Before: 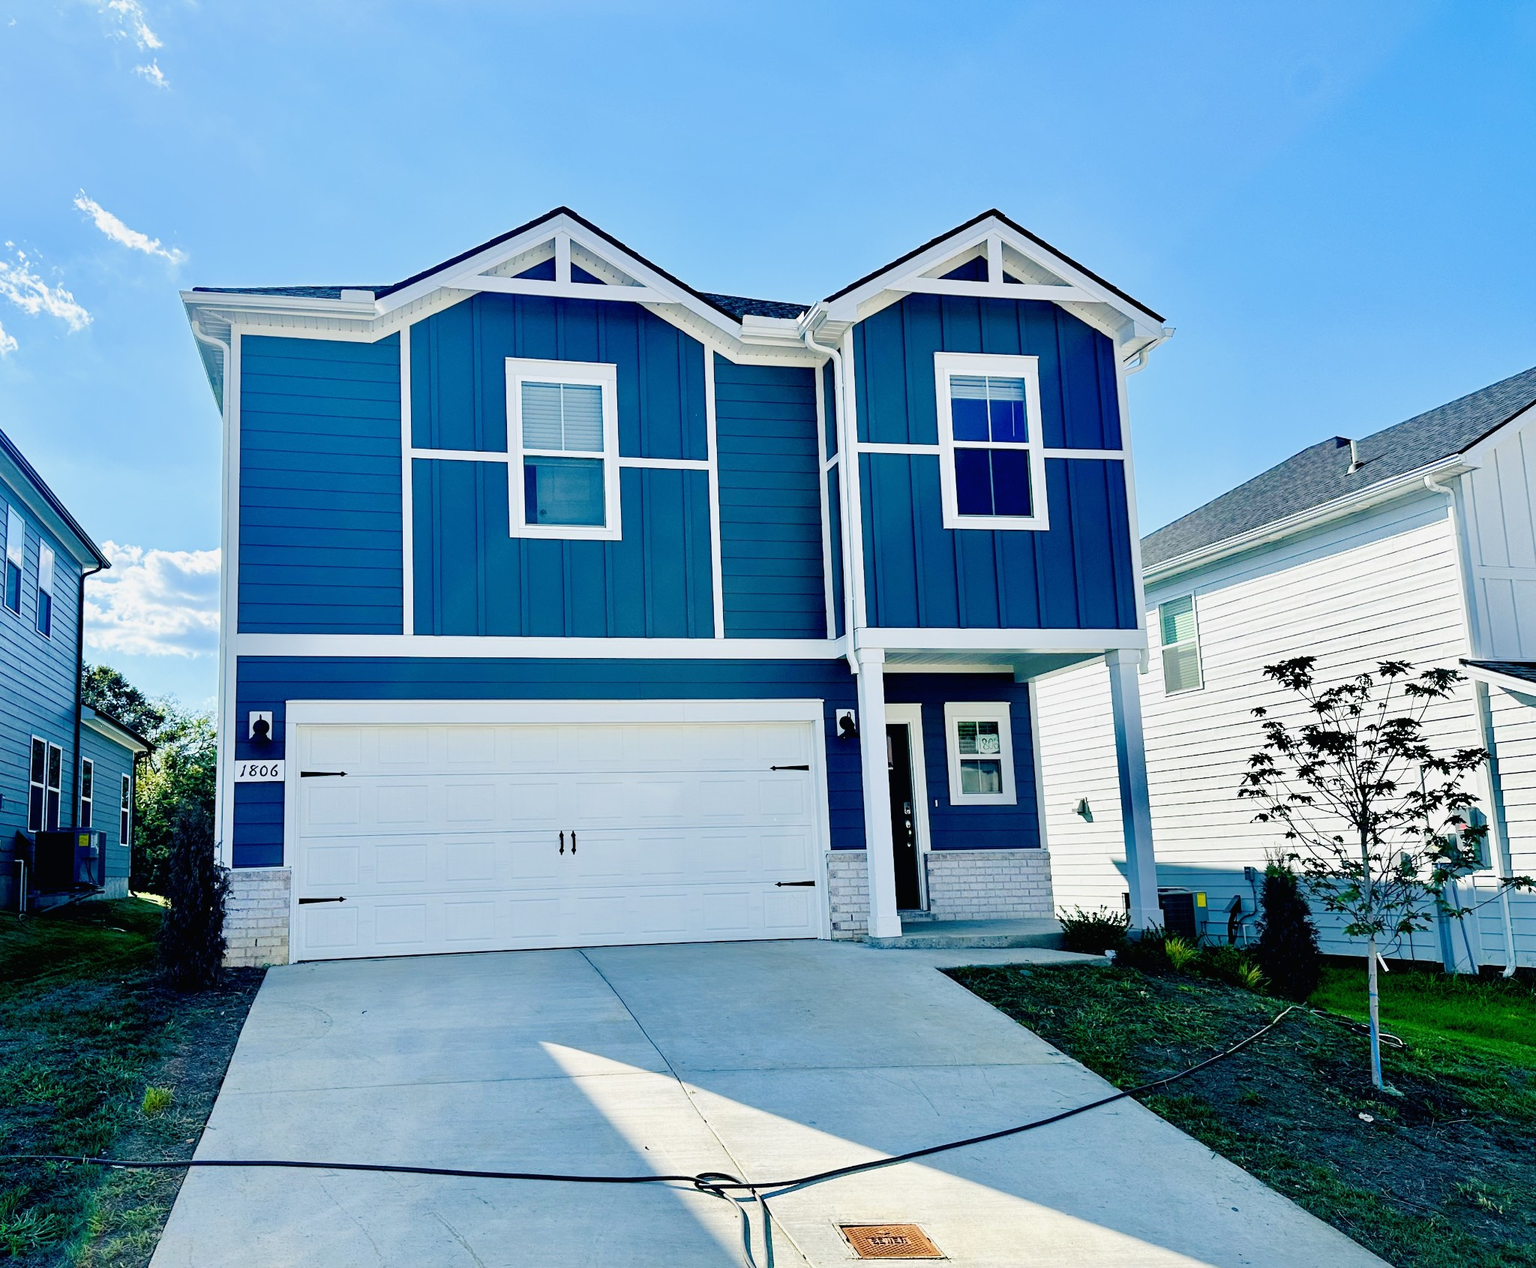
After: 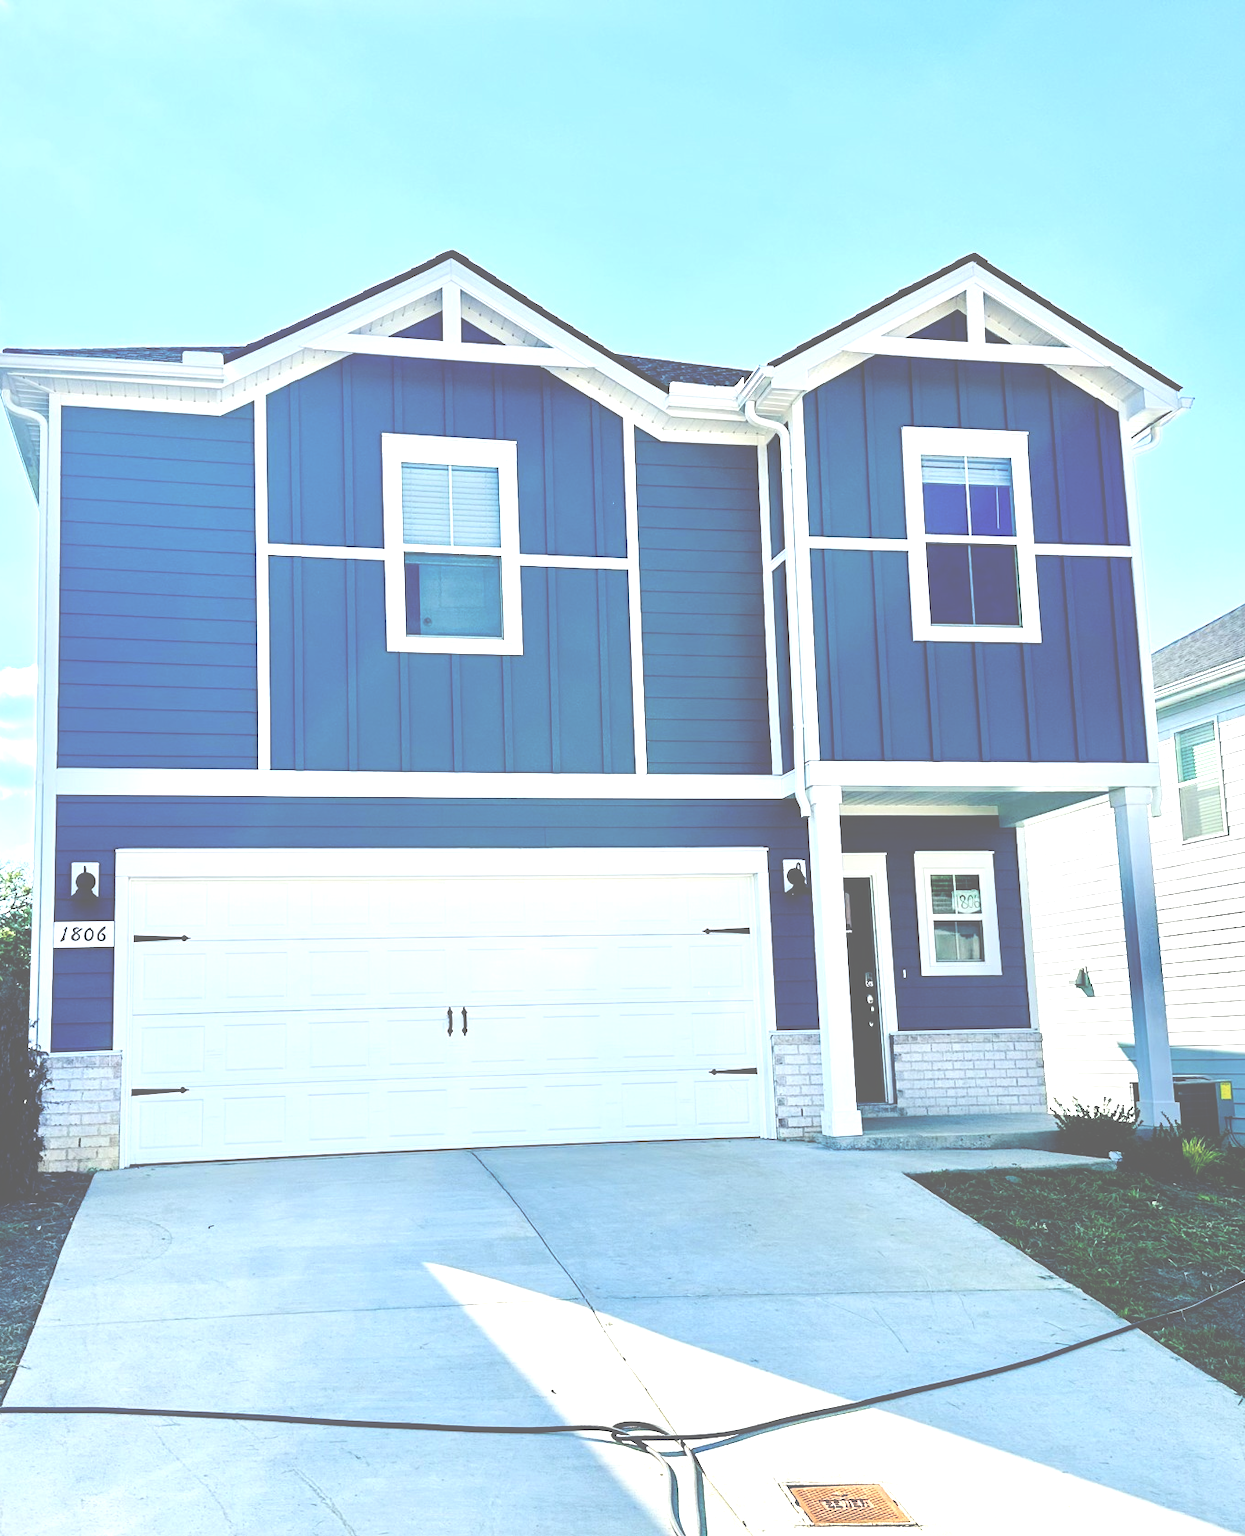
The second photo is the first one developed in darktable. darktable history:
exposure: black level correction -0.087, compensate highlight preservation false
tone equalizer: -8 EV -0.785 EV, -7 EV -0.703 EV, -6 EV -0.635 EV, -5 EV -0.416 EV, -3 EV 0.382 EV, -2 EV 0.6 EV, -1 EV 0.694 EV, +0 EV 0.737 EV
crop and rotate: left 12.424%, right 20.676%
